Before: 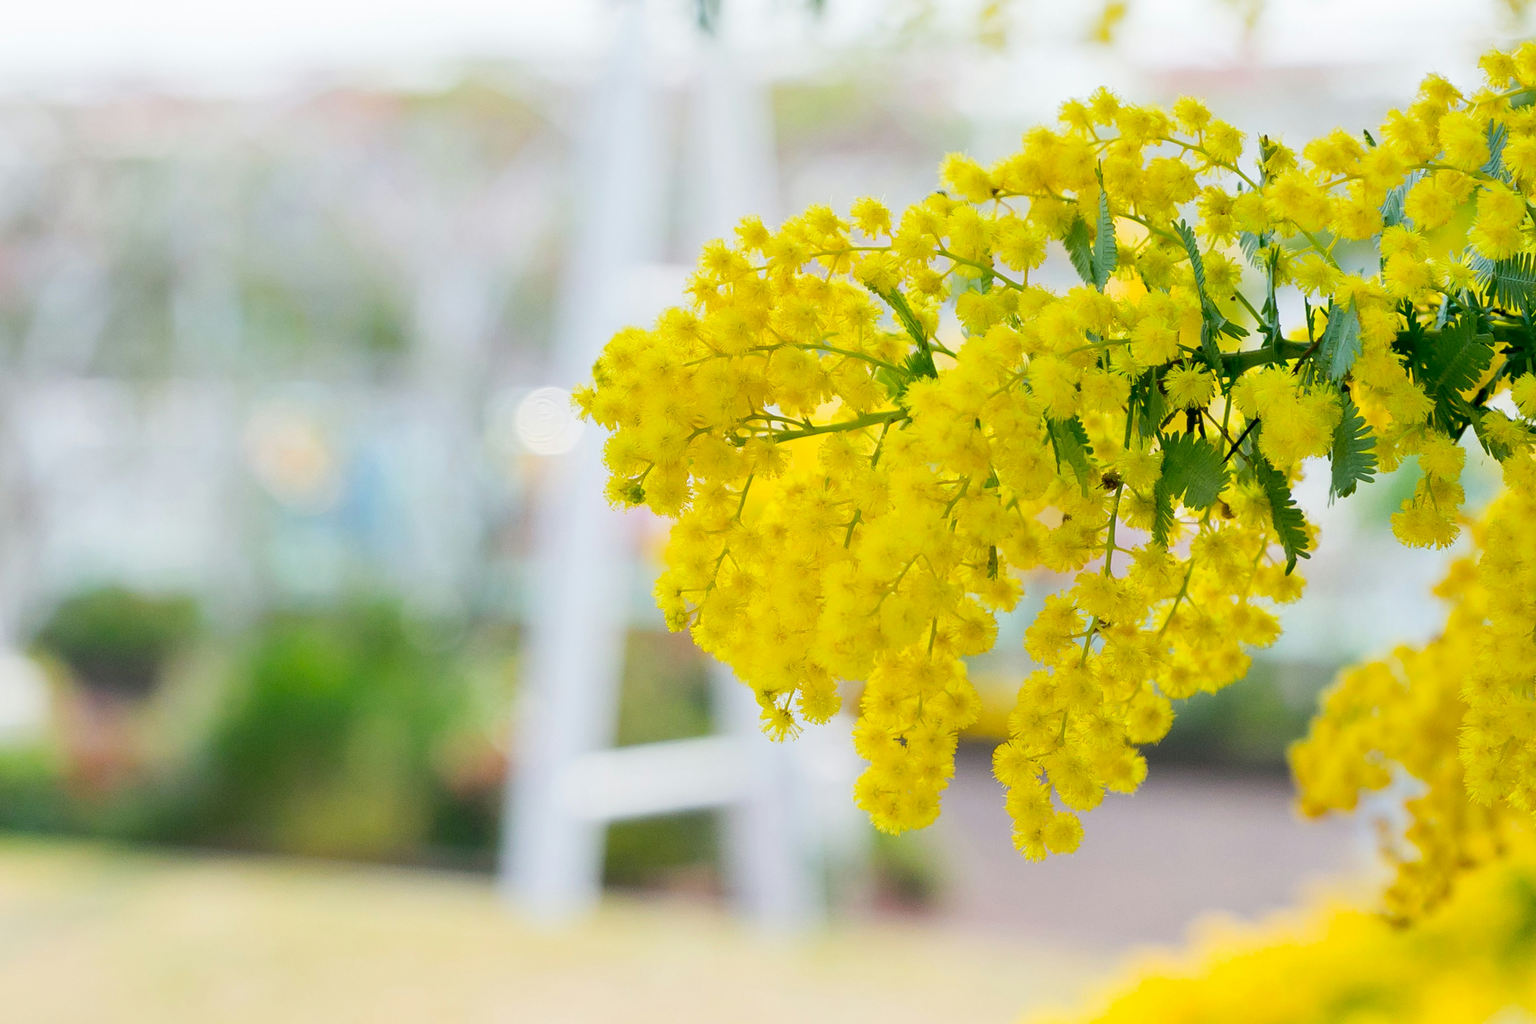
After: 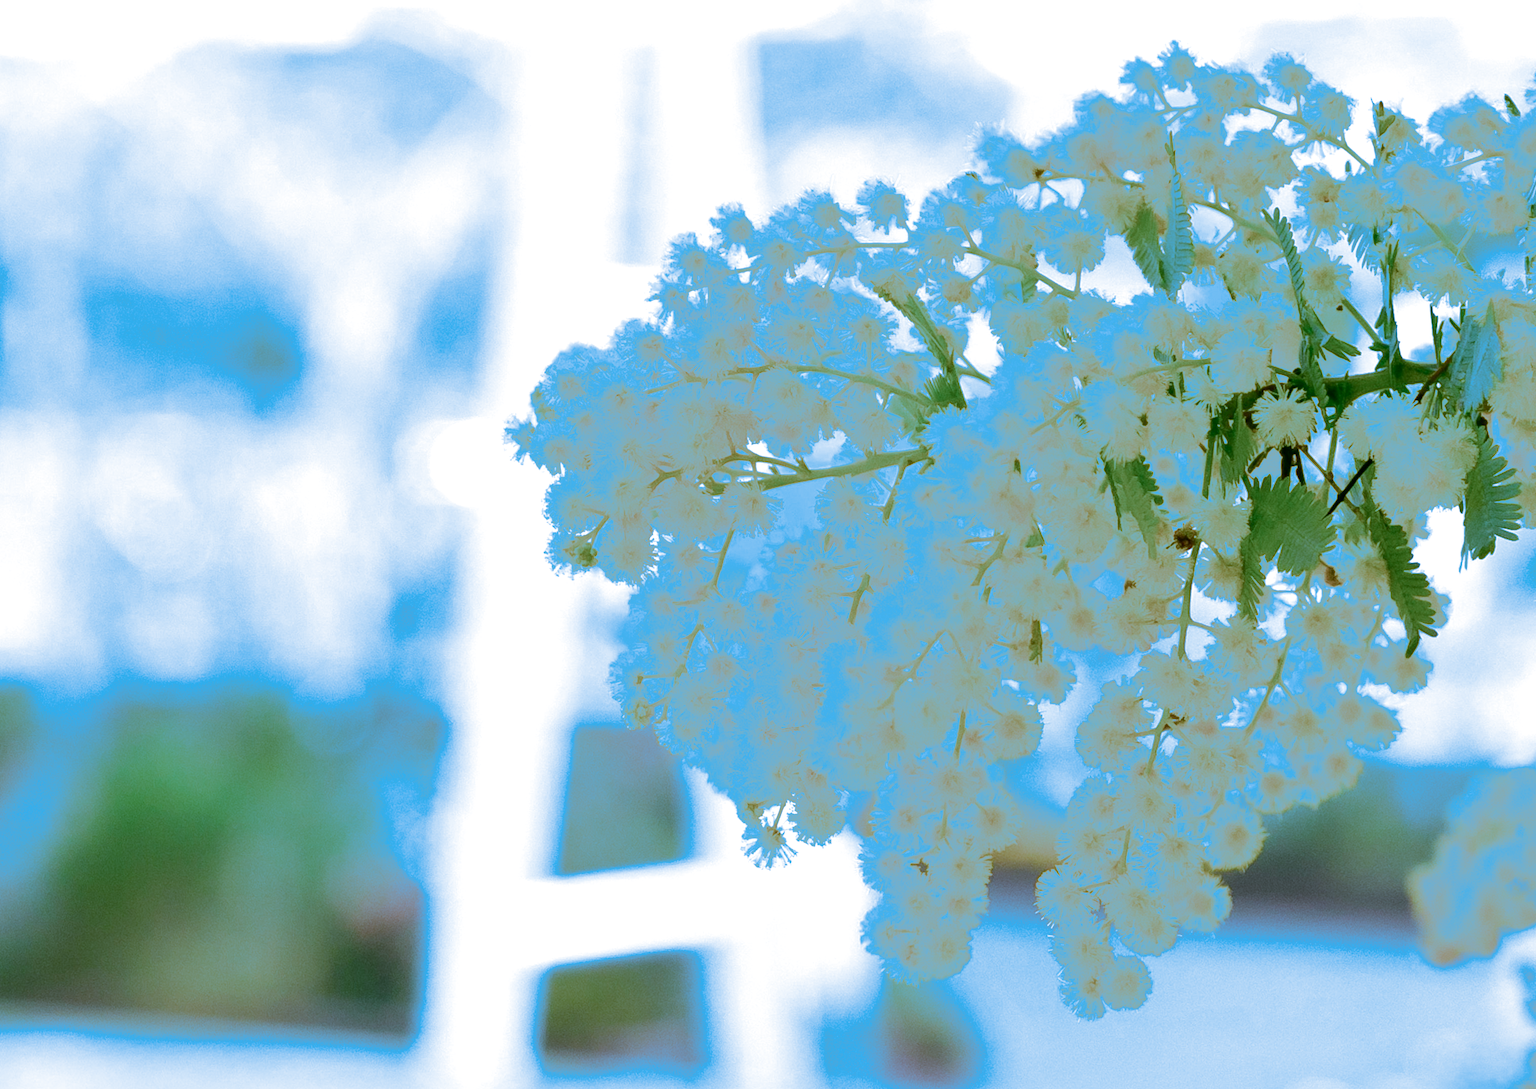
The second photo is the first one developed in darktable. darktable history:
crop: left 11.225%, top 5.381%, right 9.565%, bottom 10.314%
split-toning: shadows › hue 220°, shadows › saturation 0.64, highlights › hue 220°, highlights › saturation 0.64, balance 0, compress 5.22%
grain: coarseness 0.81 ISO, strength 1.34%, mid-tones bias 0%
exposure: black level correction 0.001, exposure 0.5 EV, compensate exposure bias true, compensate highlight preservation false
white balance: red 0.924, blue 1.095
